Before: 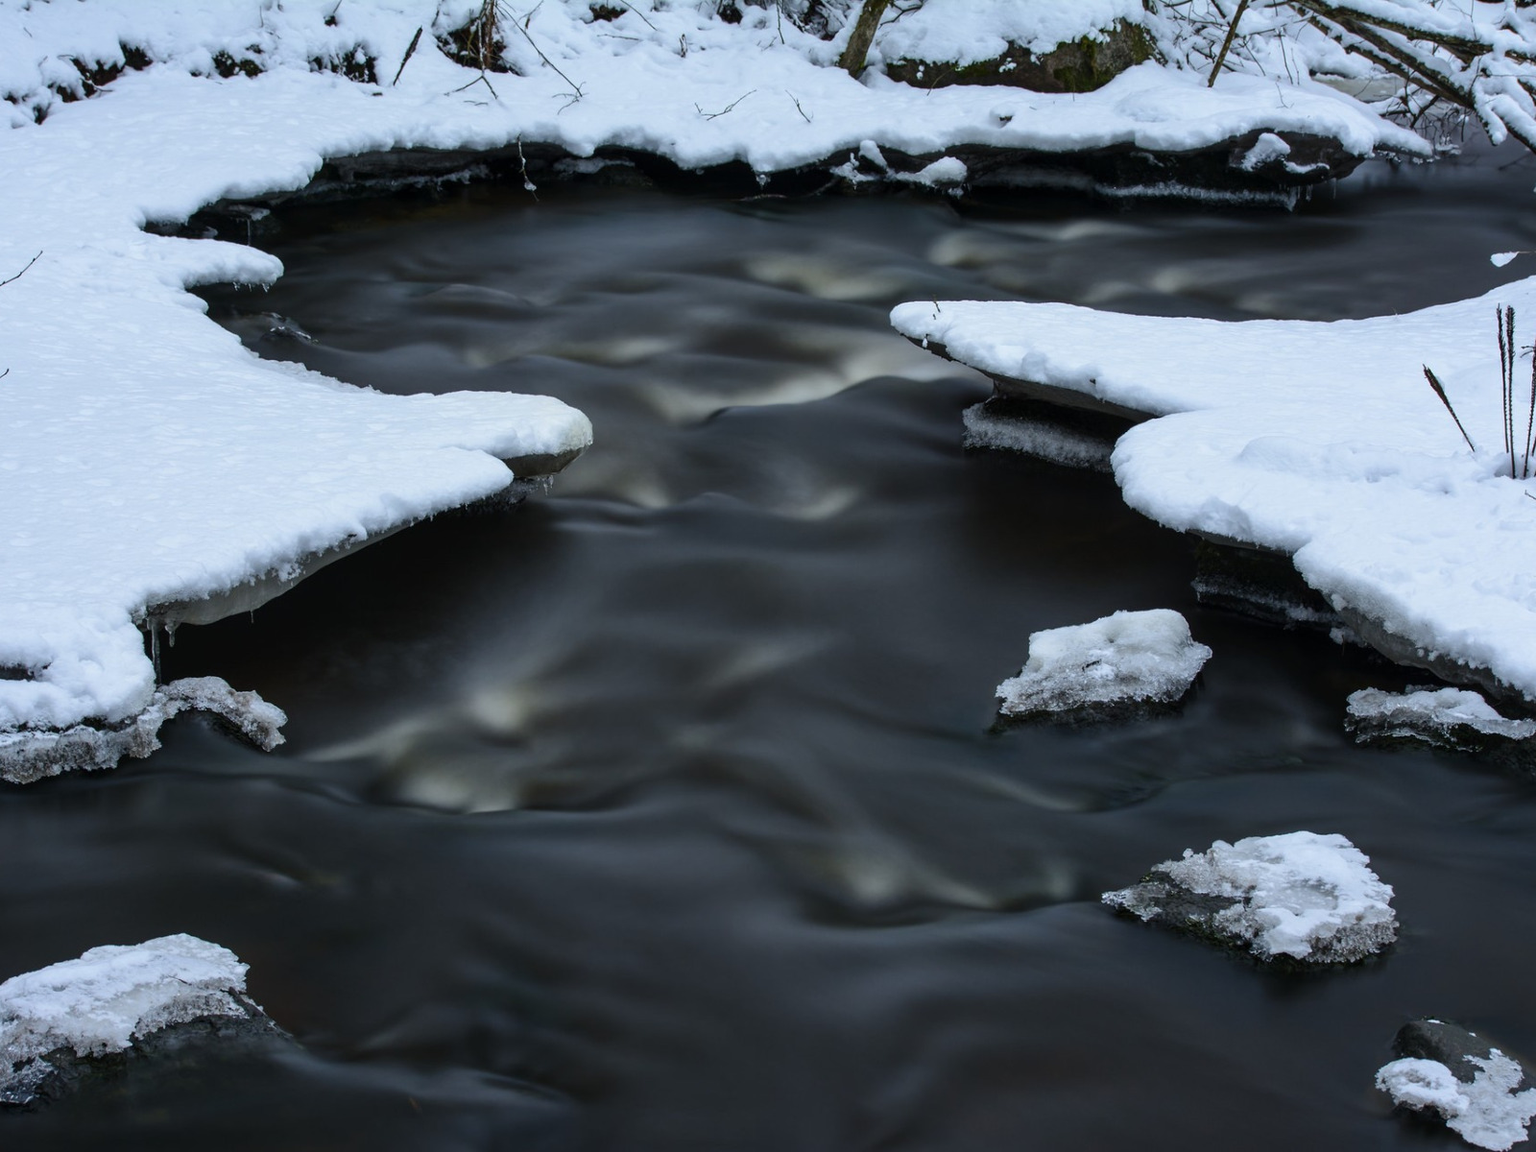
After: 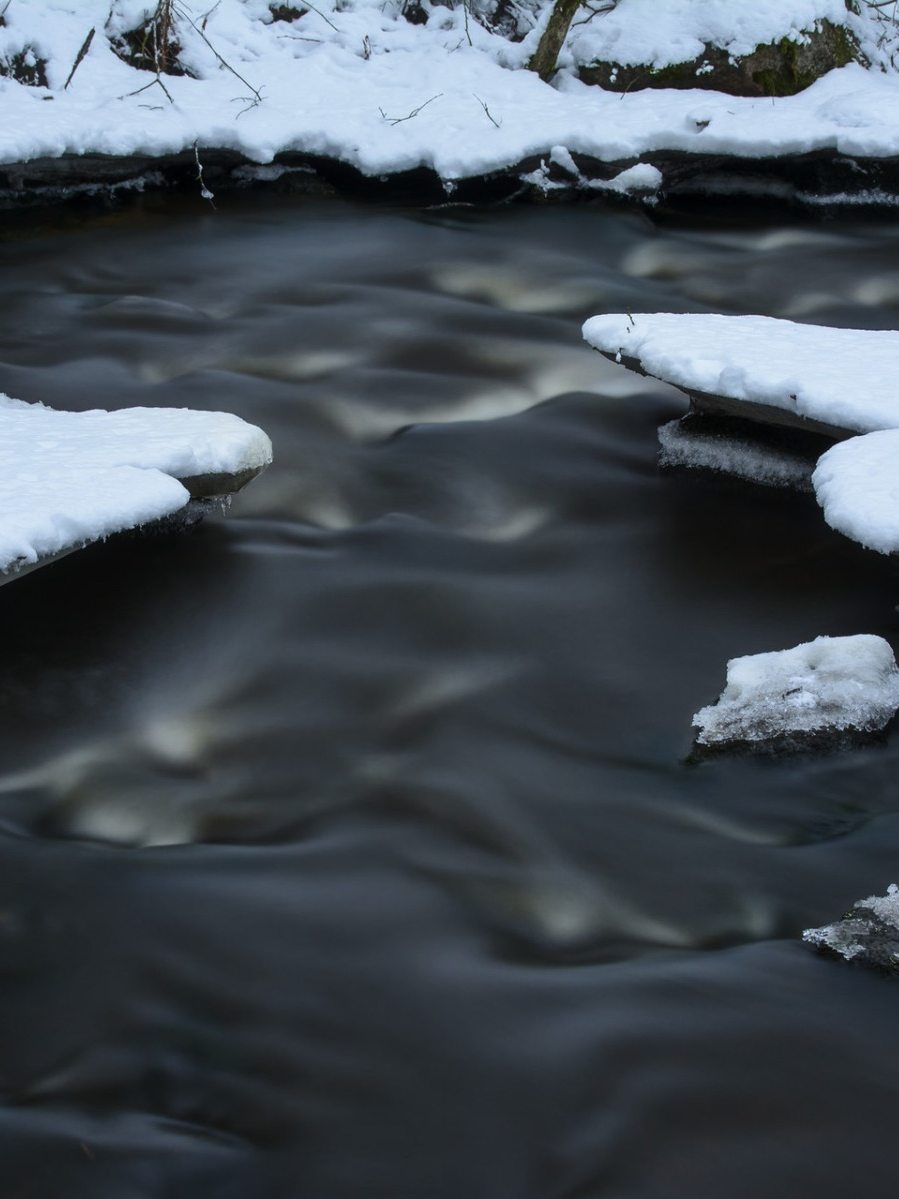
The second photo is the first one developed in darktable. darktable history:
haze removal: strength -0.038, compatibility mode true, adaptive false
crop: left 21.619%, right 22.165%, bottom 0.01%
